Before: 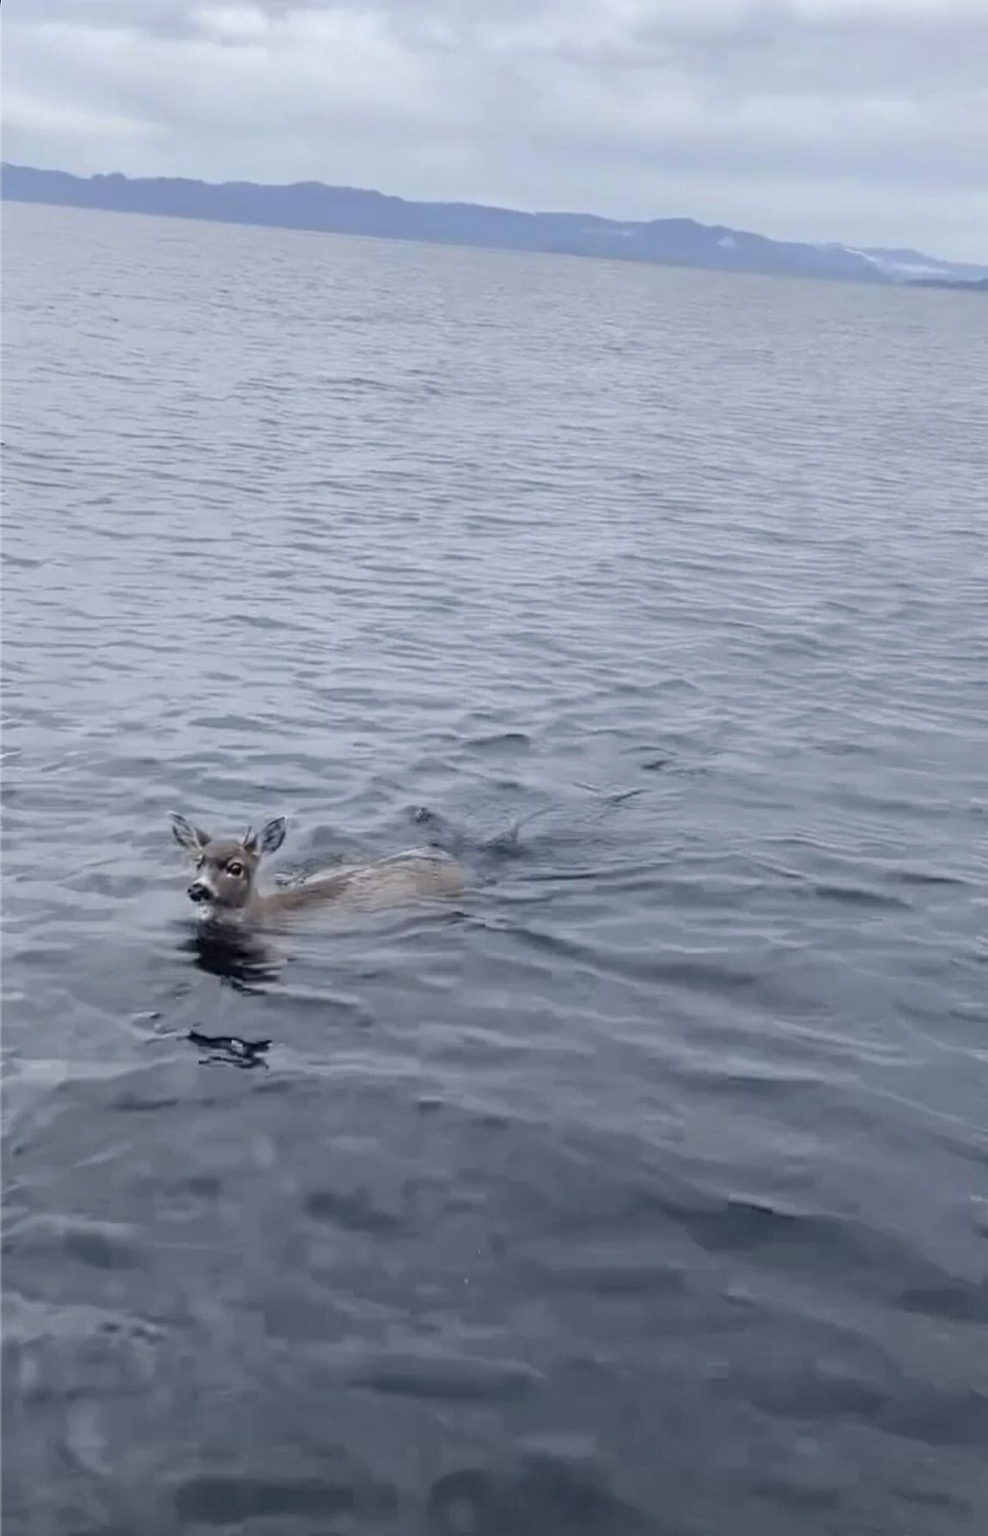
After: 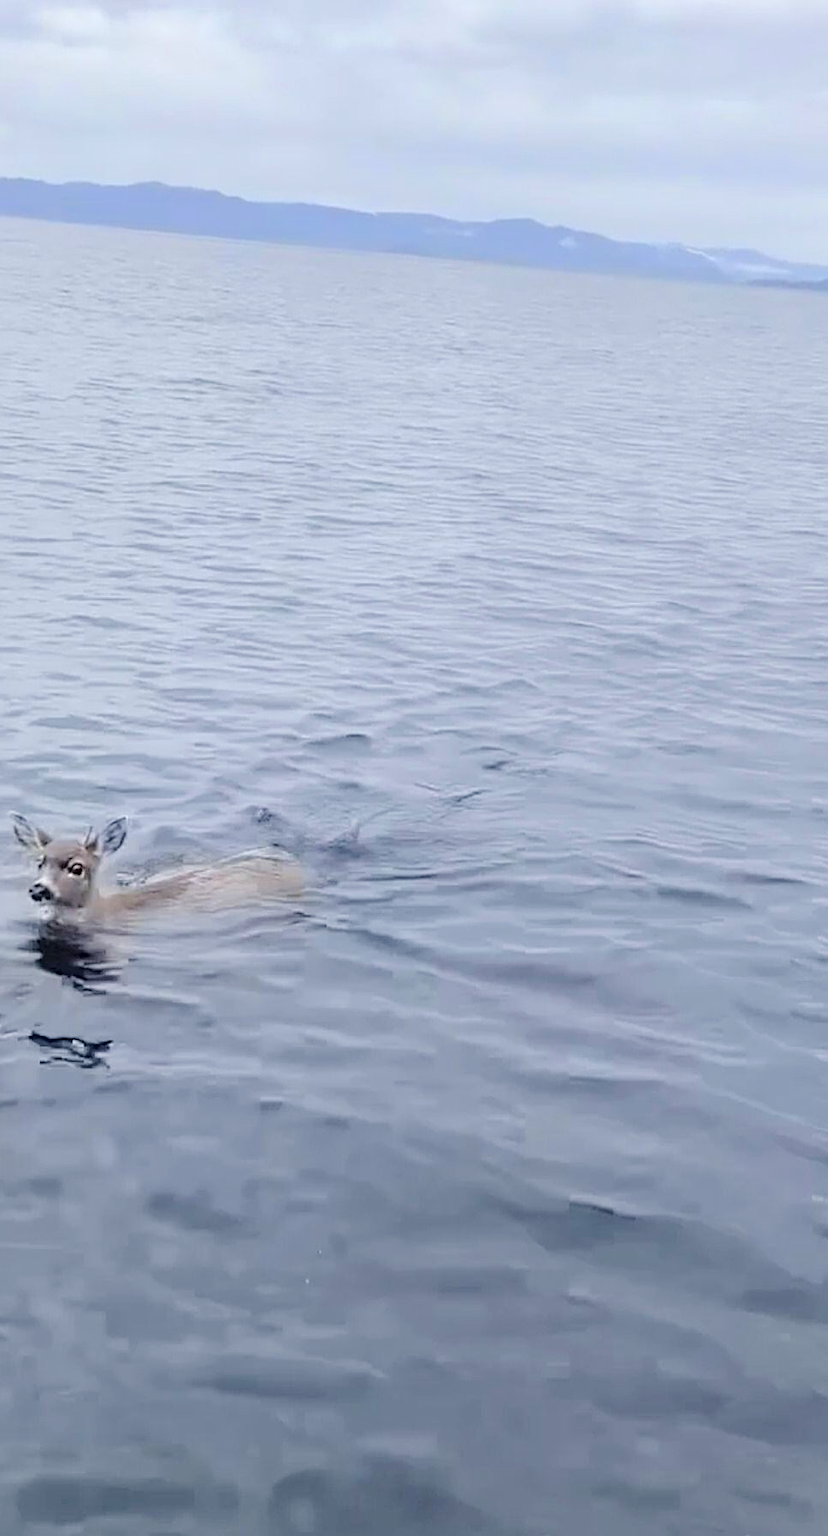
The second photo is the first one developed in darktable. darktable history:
tone curve: curves: ch0 [(0, 0) (0.26, 0.424) (0.417, 0.585) (1, 1)]
crop: left 16.145%
color balance rgb: global vibrance 20%
sharpen: on, module defaults
